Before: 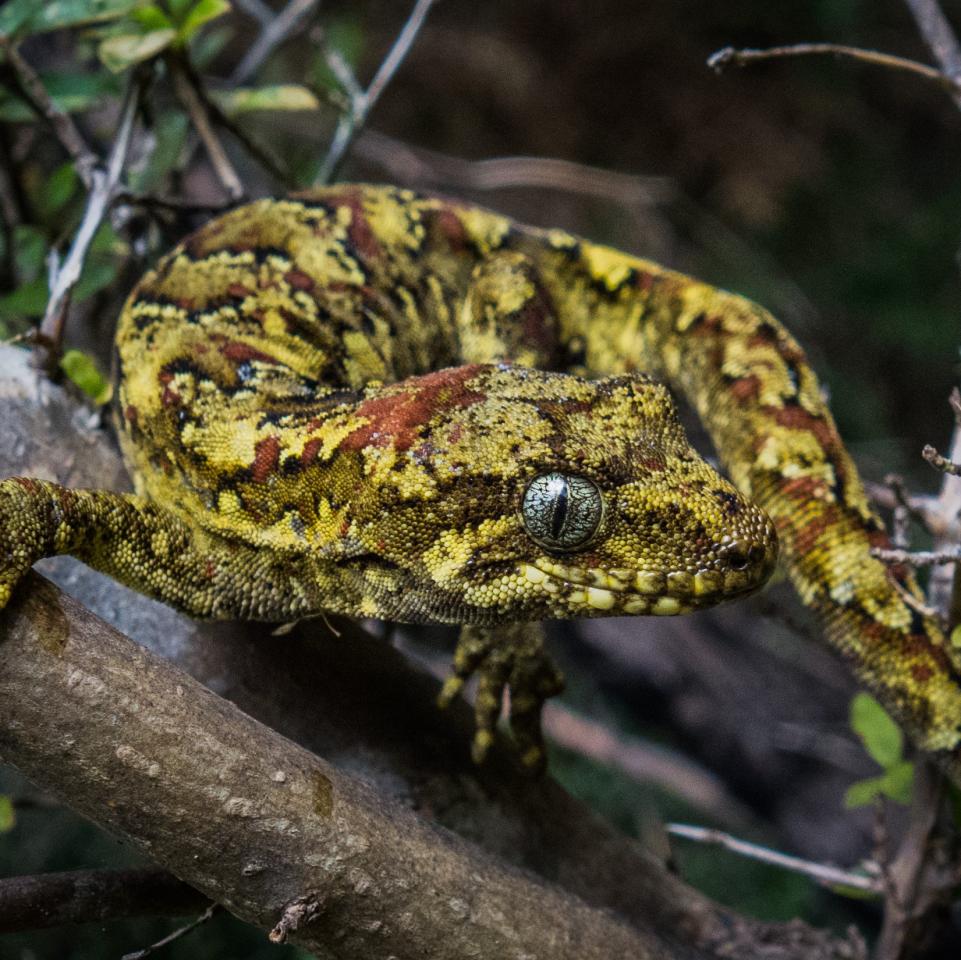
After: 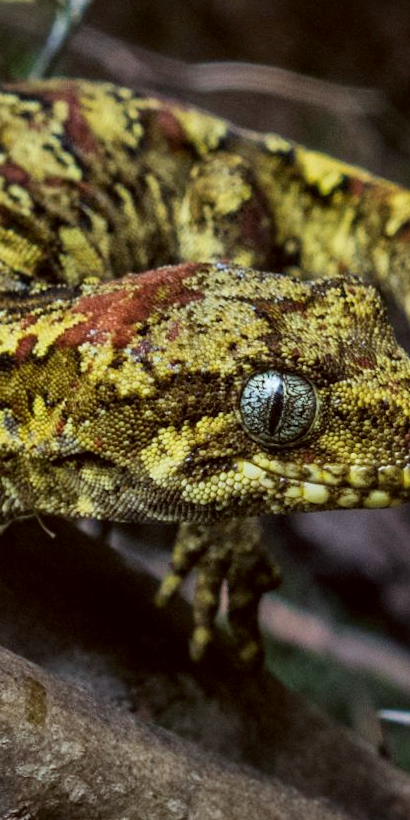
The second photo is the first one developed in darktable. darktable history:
color correction: highlights a* -4.98, highlights b* -3.76, shadows a* 3.83, shadows b* 4.08
crop: left 33.452%, top 6.025%, right 23.155%
local contrast: mode bilateral grid, contrast 20, coarseness 50, detail 120%, midtone range 0.2
rotate and perspective: rotation -0.013°, lens shift (vertical) -0.027, lens shift (horizontal) 0.178, crop left 0.016, crop right 0.989, crop top 0.082, crop bottom 0.918
